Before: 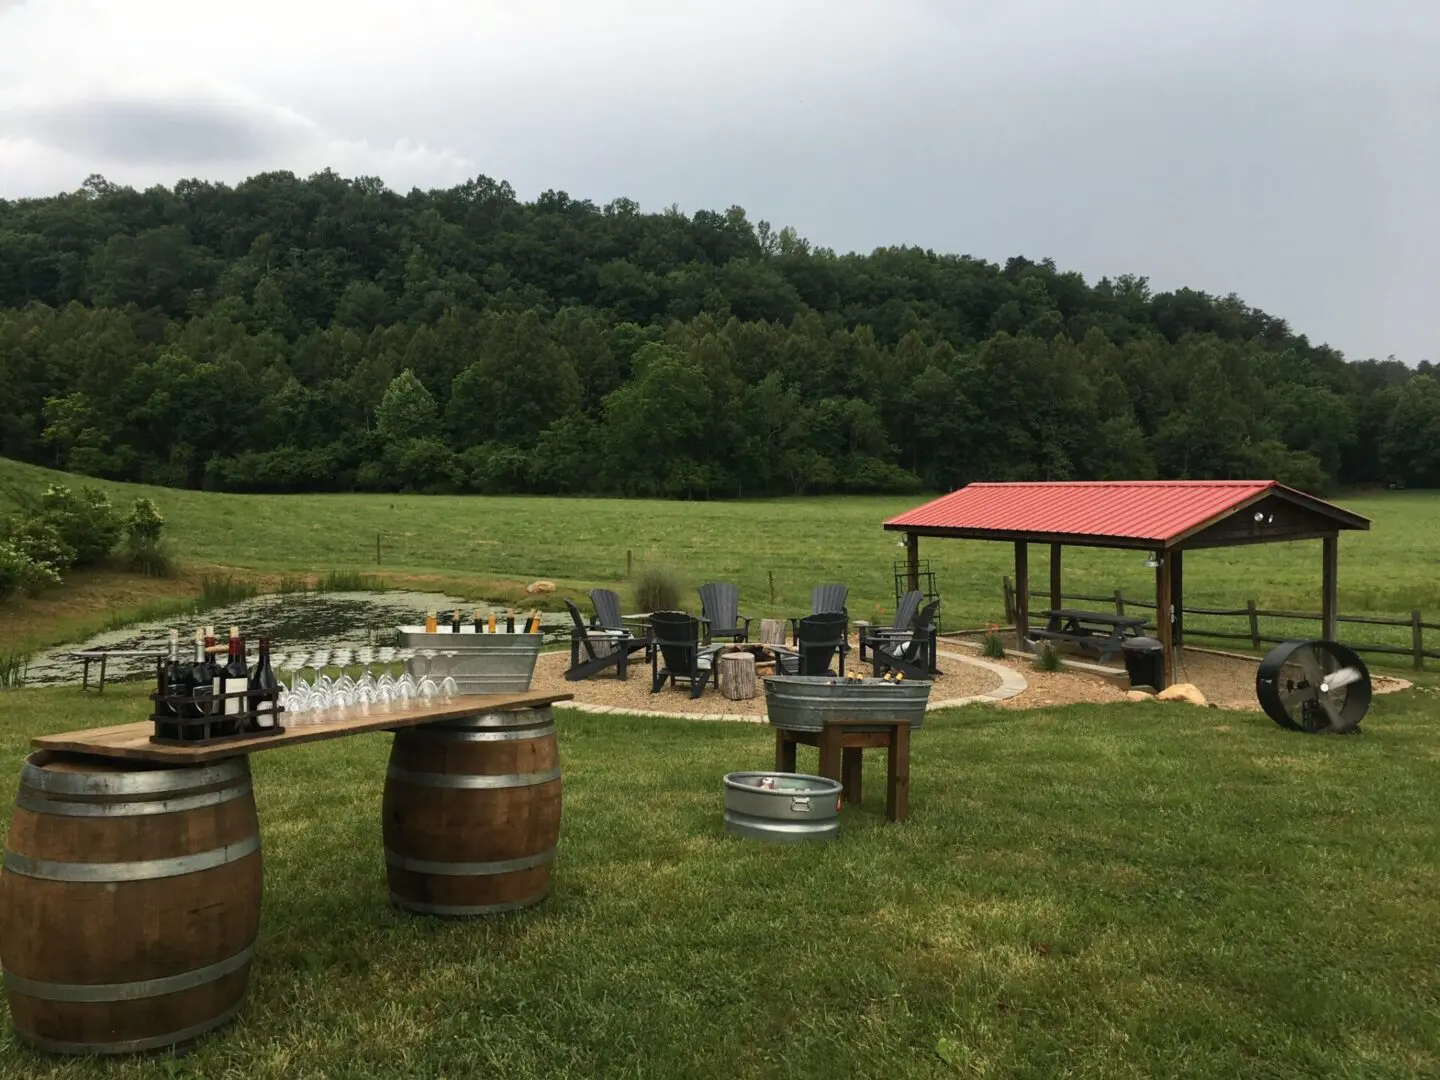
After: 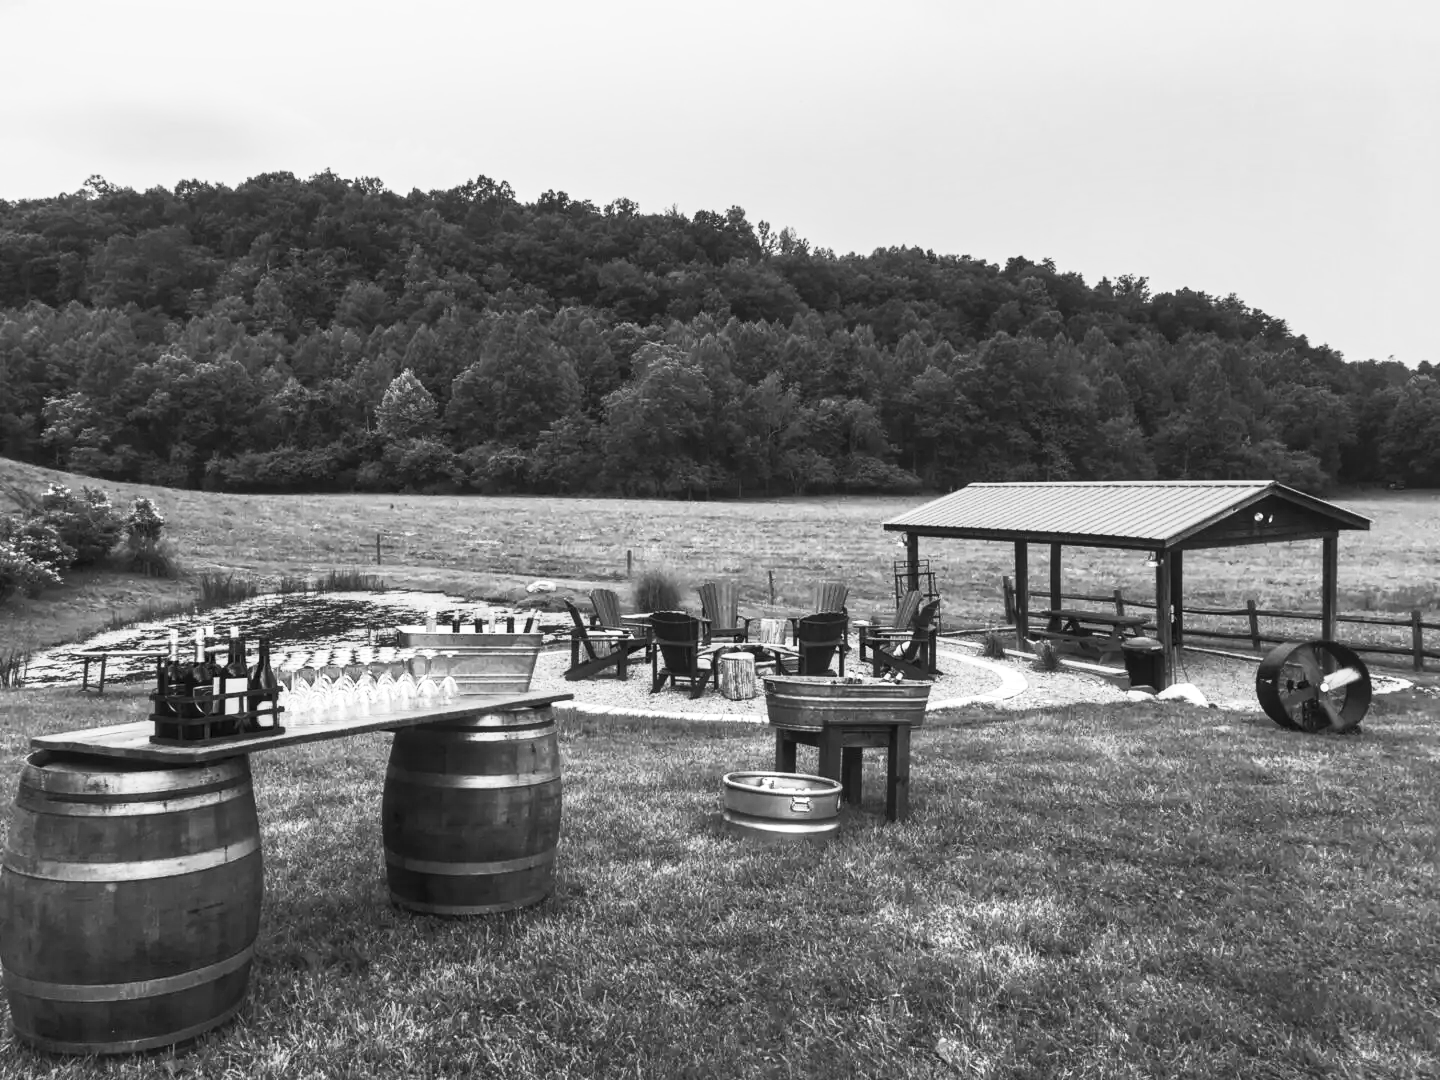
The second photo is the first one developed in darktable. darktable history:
shadows and highlights: shadows 60, soften with gaussian
local contrast: on, module defaults
contrast brightness saturation: contrast 0.53, brightness 0.47, saturation -1
